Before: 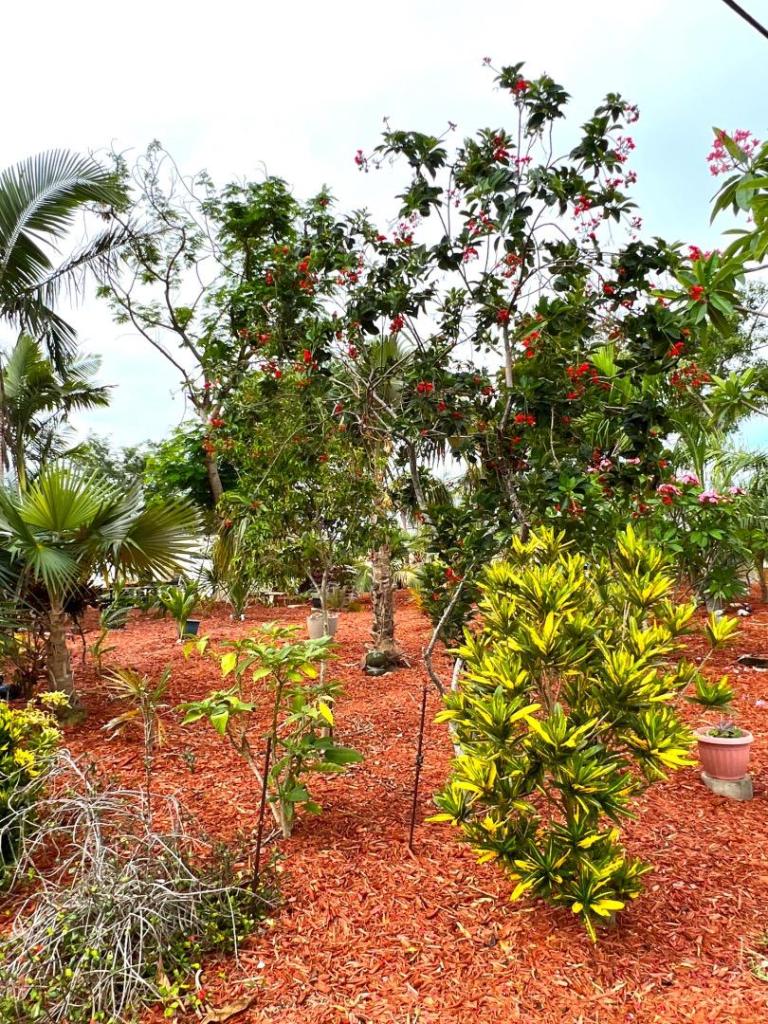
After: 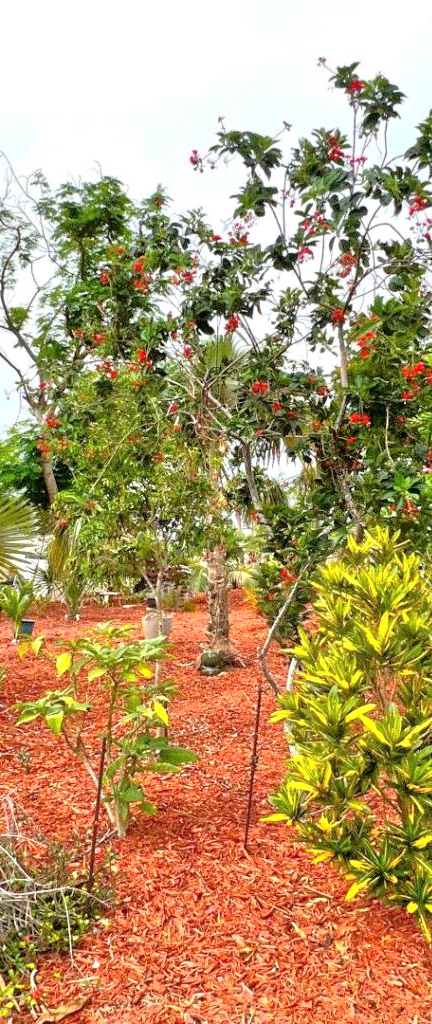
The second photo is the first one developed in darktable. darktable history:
tone equalizer: -7 EV 0.15 EV, -6 EV 0.6 EV, -5 EV 1.15 EV, -4 EV 1.33 EV, -3 EV 1.15 EV, -2 EV 0.6 EV, -1 EV 0.15 EV, mask exposure compensation -0.5 EV
grain: on, module defaults
crop: left 21.496%, right 22.254%
